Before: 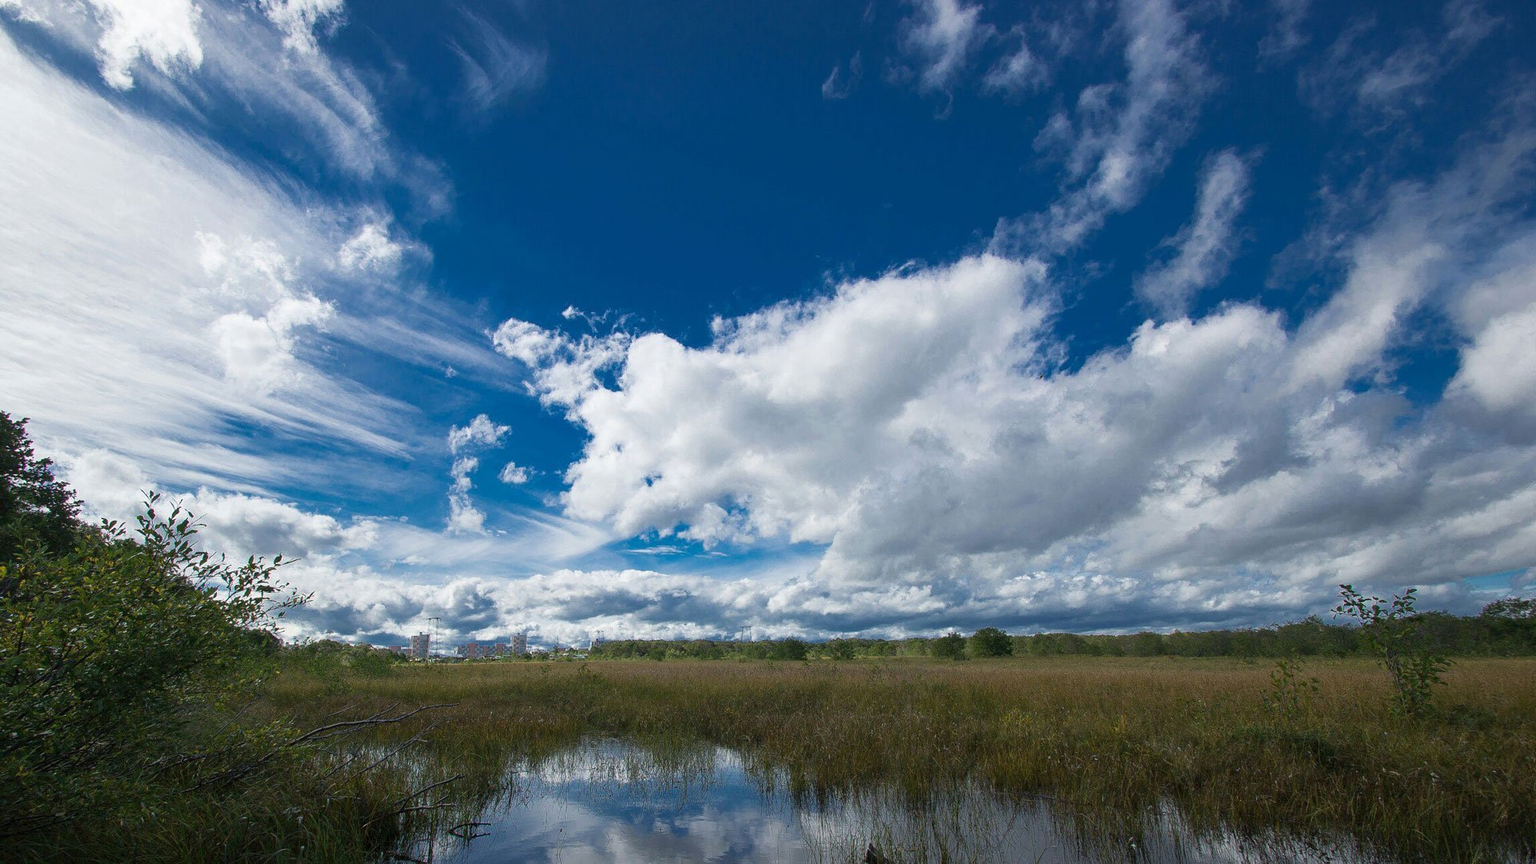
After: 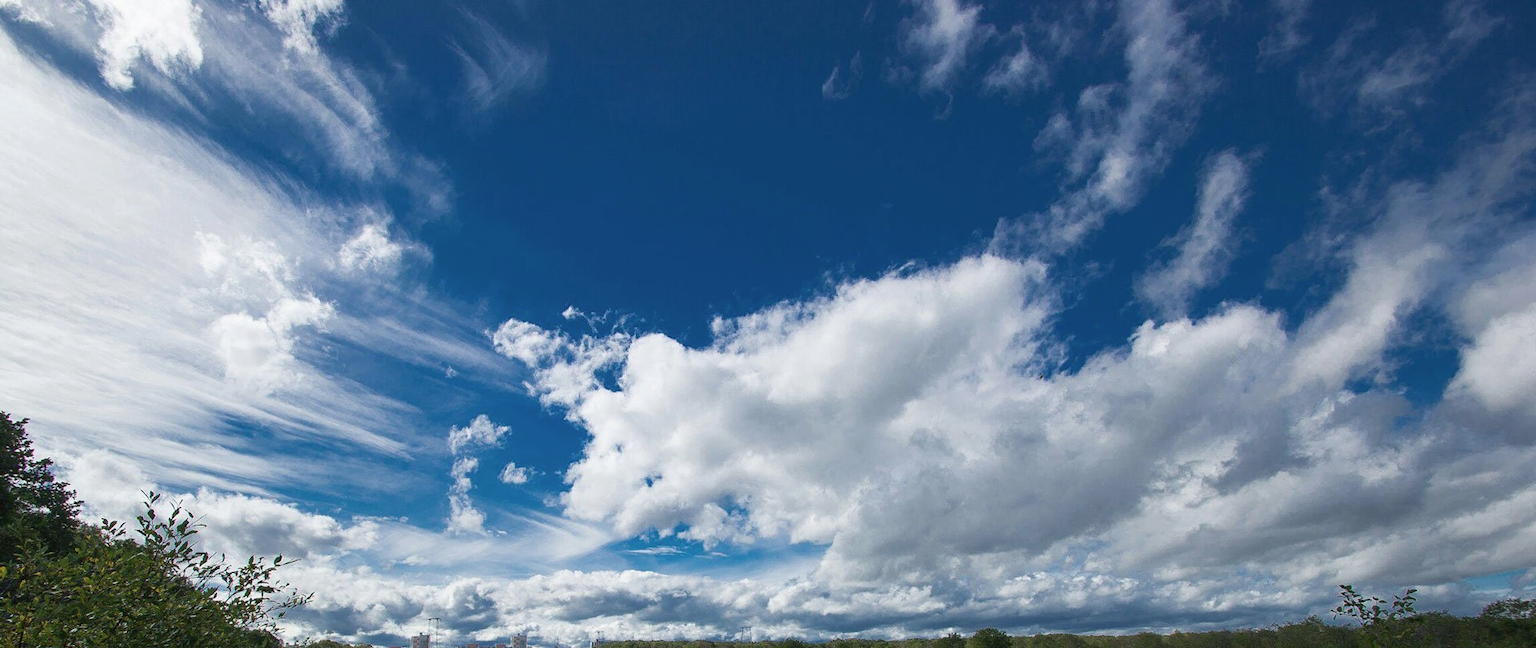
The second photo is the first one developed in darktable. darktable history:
crop: bottom 24.98%
contrast brightness saturation: saturation -0.07
